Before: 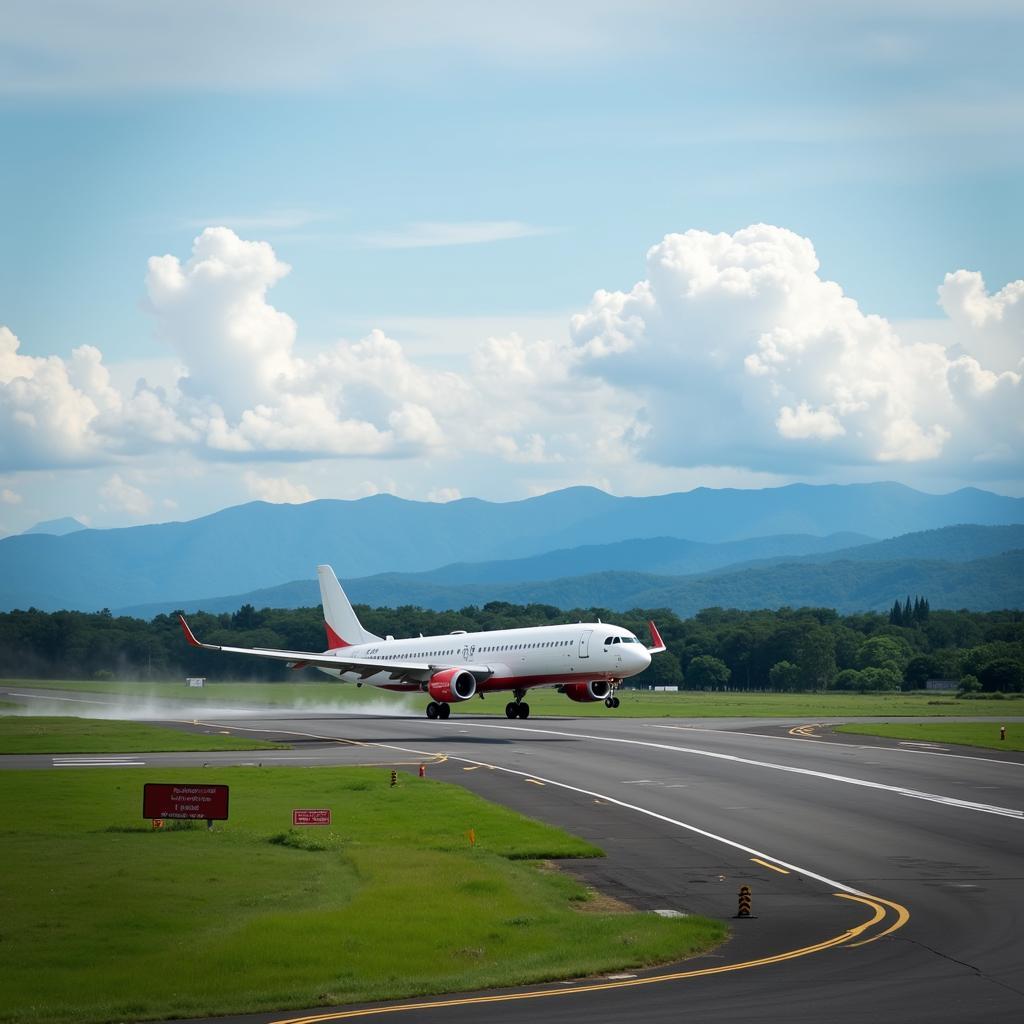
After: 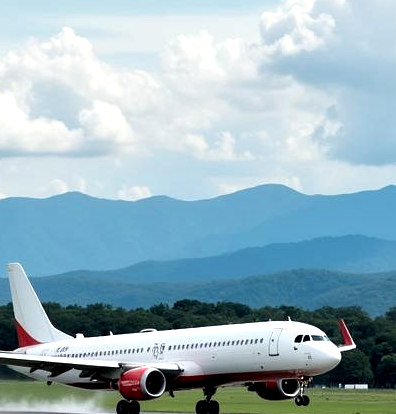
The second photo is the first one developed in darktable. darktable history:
levels: levels [0.031, 0.5, 0.969]
local contrast: highlights 165%, shadows 148%, detail 139%, midtone range 0.26
crop: left 30.299%, top 29.547%, right 30.065%, bottom 29.984%
